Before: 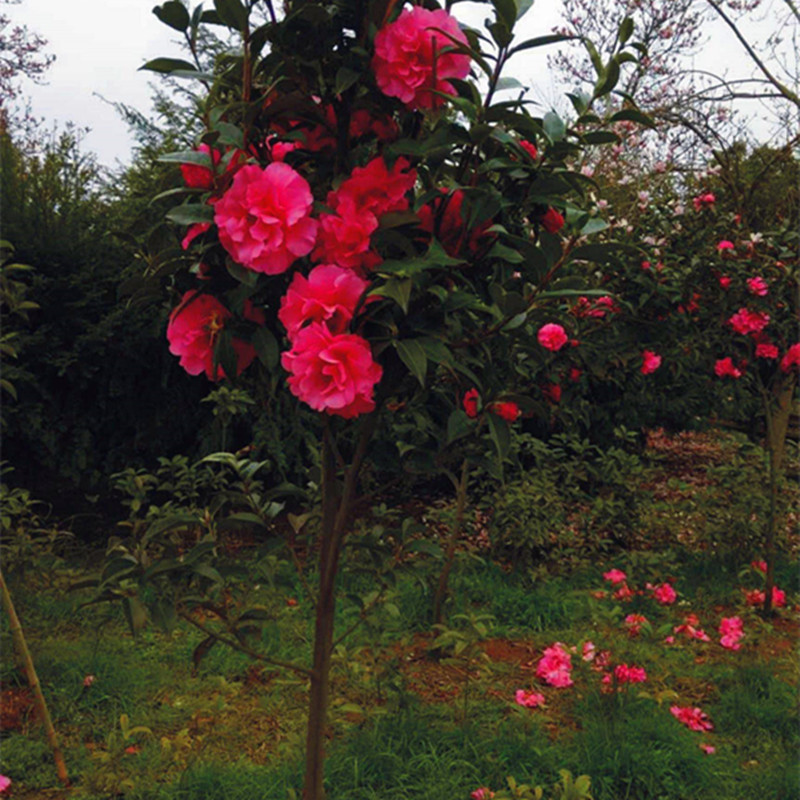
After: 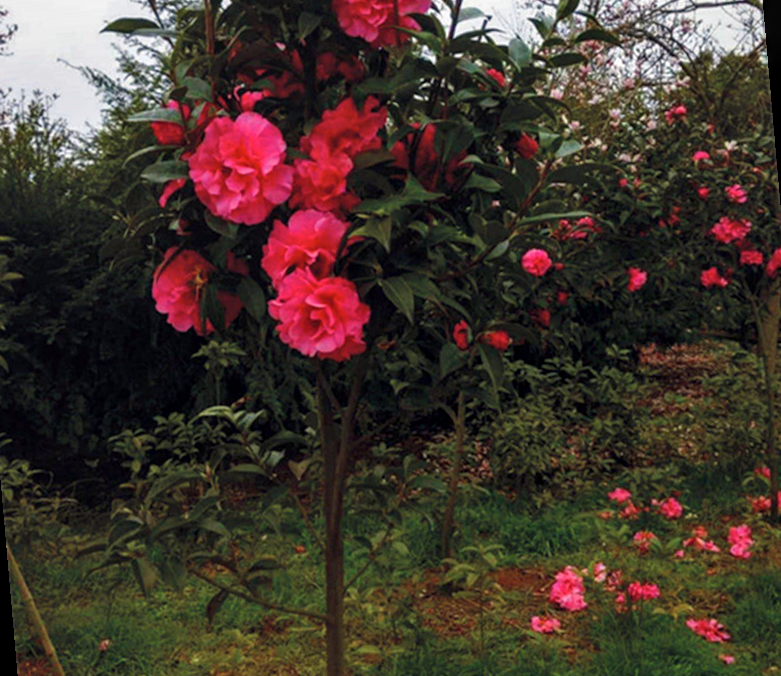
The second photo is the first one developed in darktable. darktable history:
local contrast: detail 130%
rotate and perspective: rotation -5°, crop left 0.05, crop right 0.952, crop top 0.11, crop bottom 0.89
